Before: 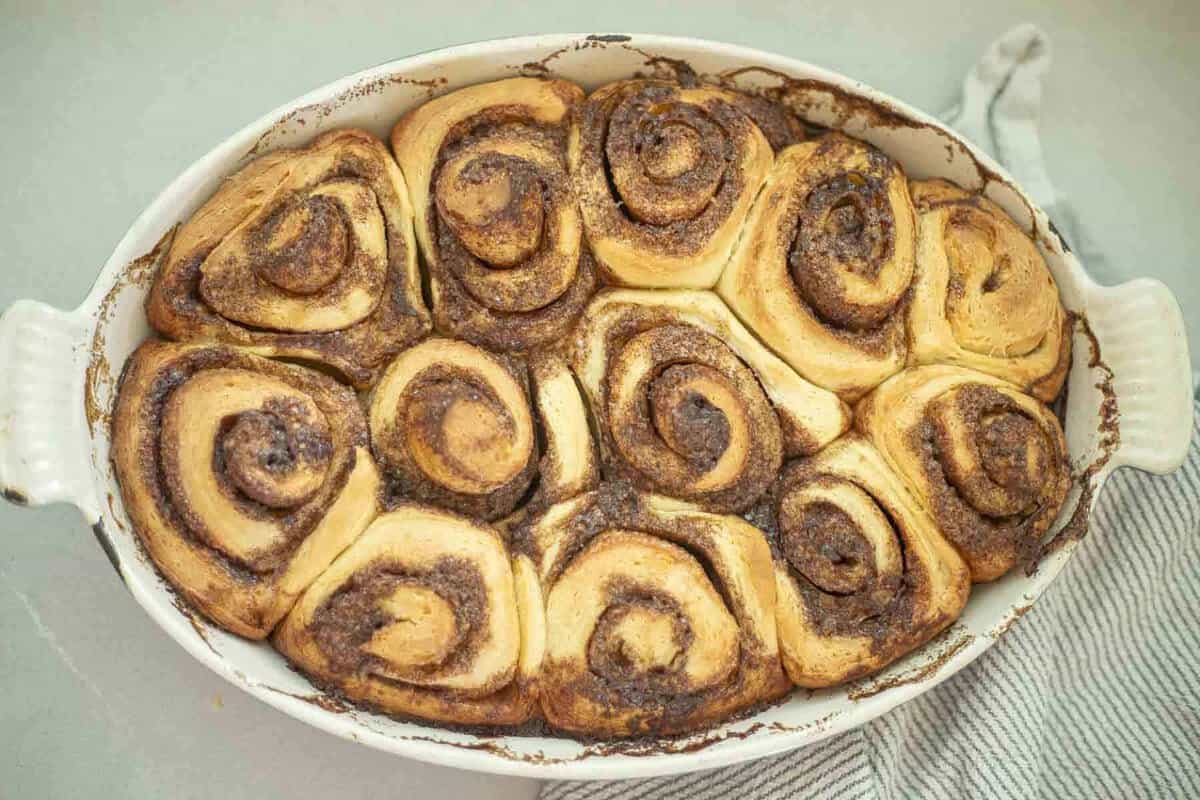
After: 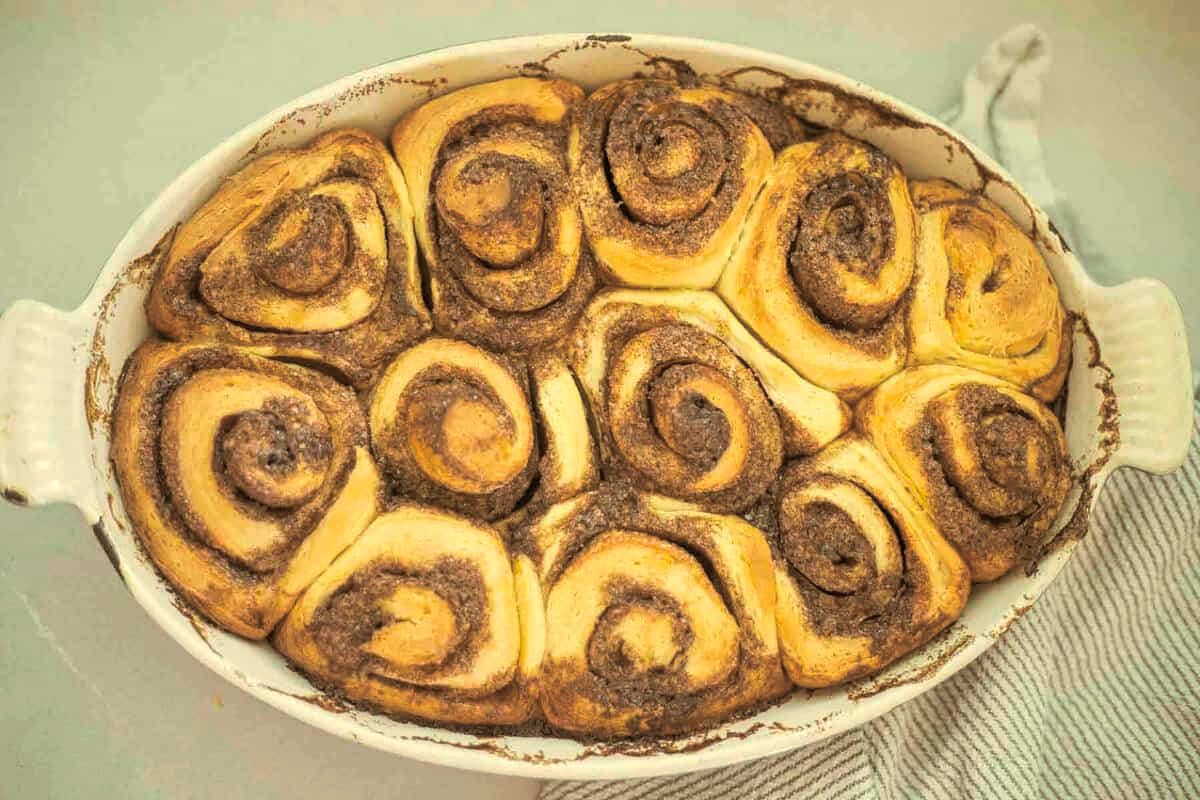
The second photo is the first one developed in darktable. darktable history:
split-toning: shadows › hue 32.4°, shadows › saturation 0.51, highlights › hue 180°, highlights › saturation 0, balance -60.17, compress 55.19%
color correction: highlights a* 1.39, highlights b* 17.83
